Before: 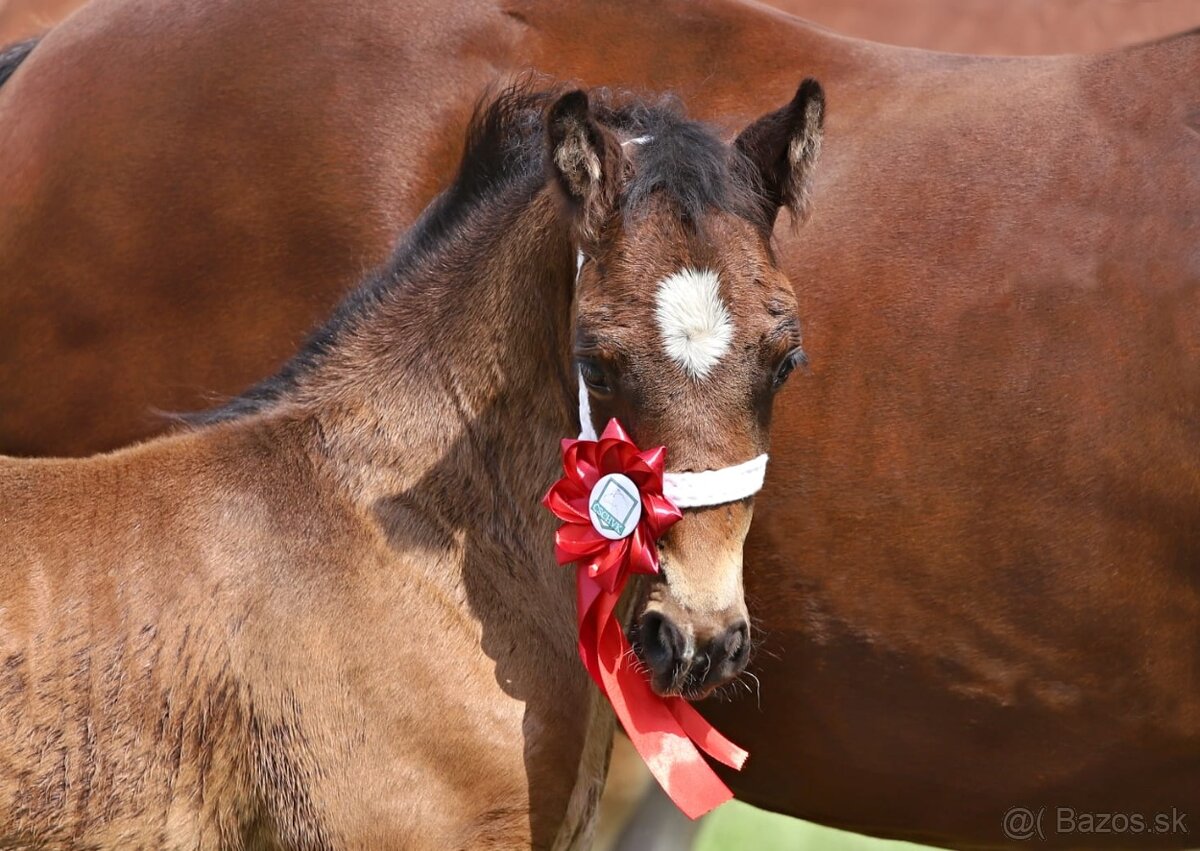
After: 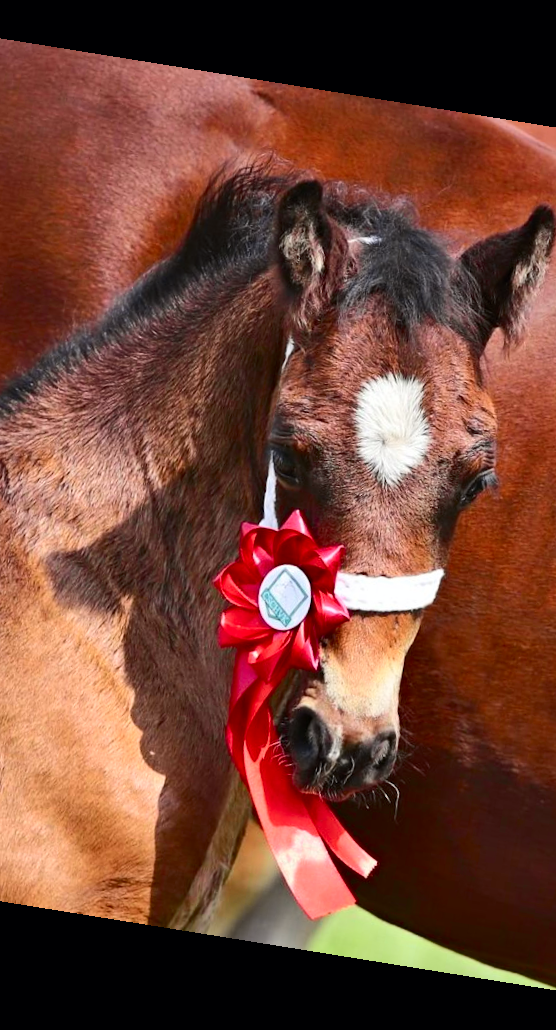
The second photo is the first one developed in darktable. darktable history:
color zones: curves: ch0 [(0, 0.5) (0.143, 0.5) (0.286, 0.5) (0.429, 0.495) (0.571, 0.437) (0.714, 0.44) (0.857, 0.496) (1, 0.5)]
rotate and perspective: rotation 9.12°, automatic cropping off
tone curve: curves: ch0 [(0, 0) (0.126, 0.086) (0.338, 0.307) (0.494, 0.531) (0.703, 0.762) (1, 1)]; ch1 [(0, 0) (0.346, 0.324) (0.45, 0.426) (0.5, 0.5) (0.522, 0.517) (0.55, 0.578) (1, 1)]; ch2 [(0, 0) (0.44, 0.424) (0.501, 0.499) (0.554, 0.554) (0.622, 0.667) (0.707, 0.746) (1, 1)], color space Lab, independent channels, preserve colors none
crop: left 28.583%, right 29.231%
